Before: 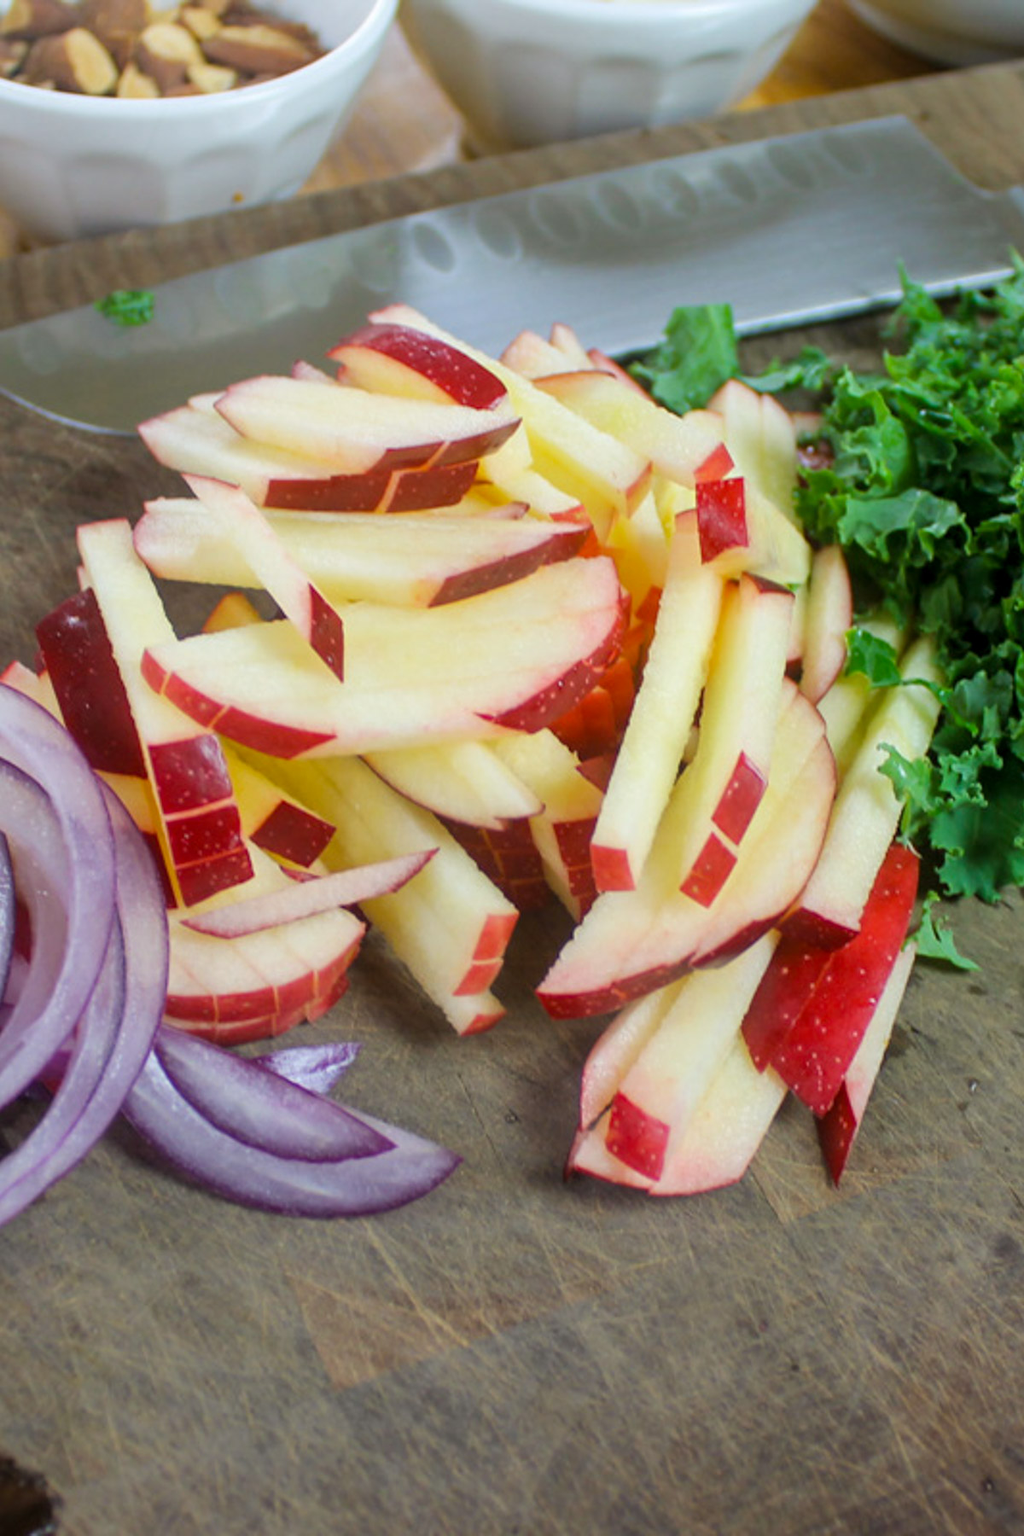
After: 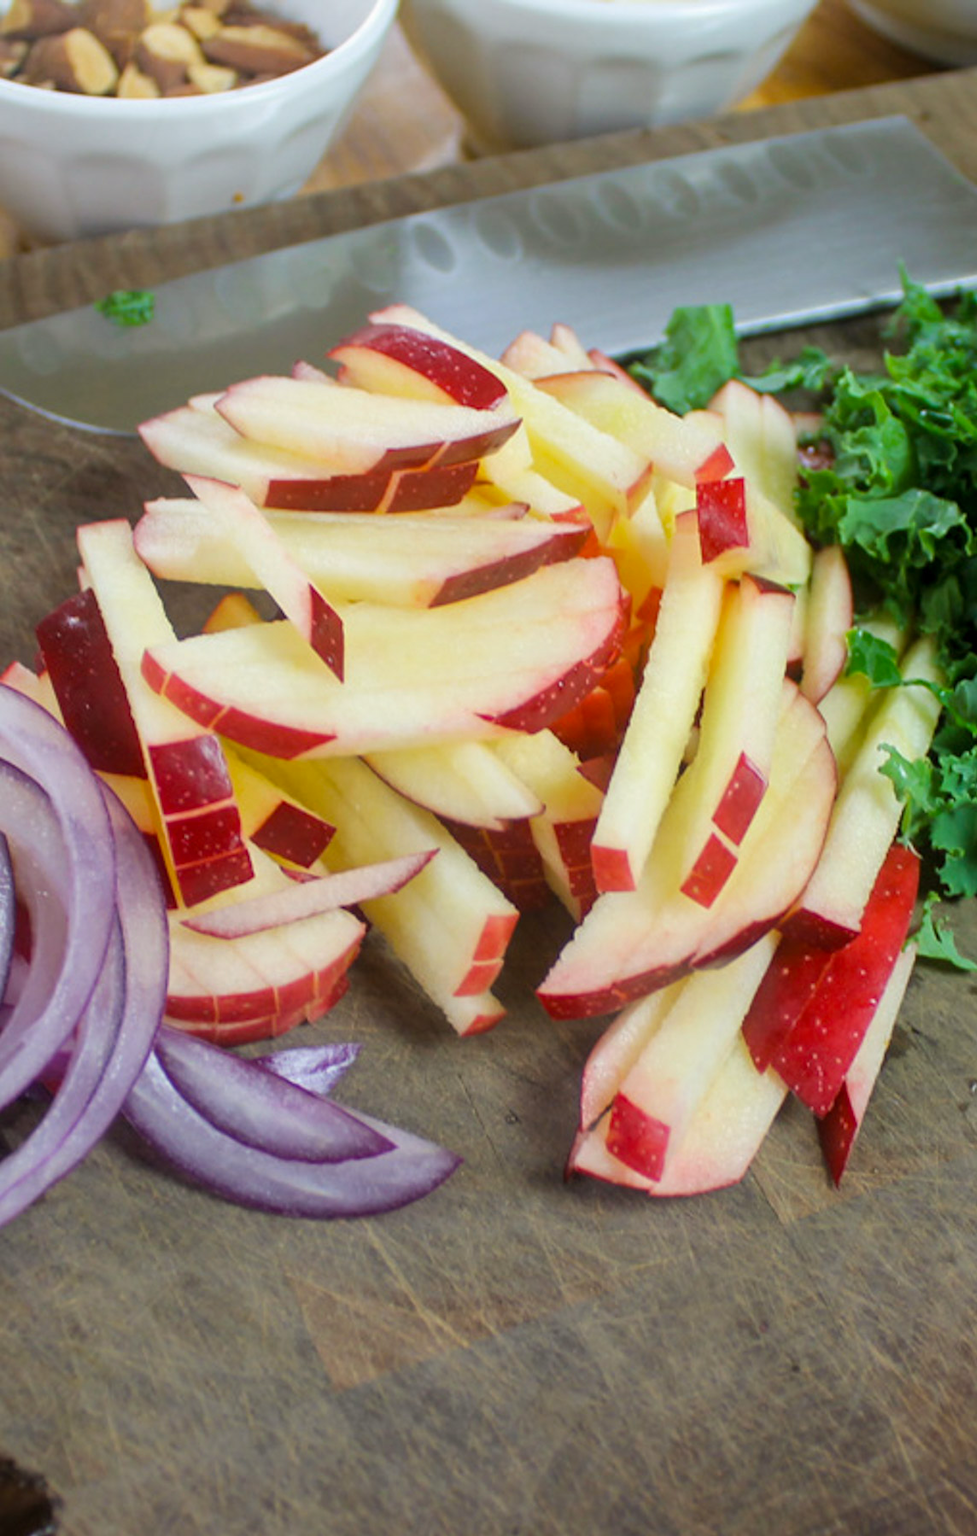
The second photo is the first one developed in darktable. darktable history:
crop: right 4.547%, bottom 0.019%
color calibration: gray › normalize channels true, x 0.343, y 0.356, temperature 5124.37 K, gamut compression 0.01
